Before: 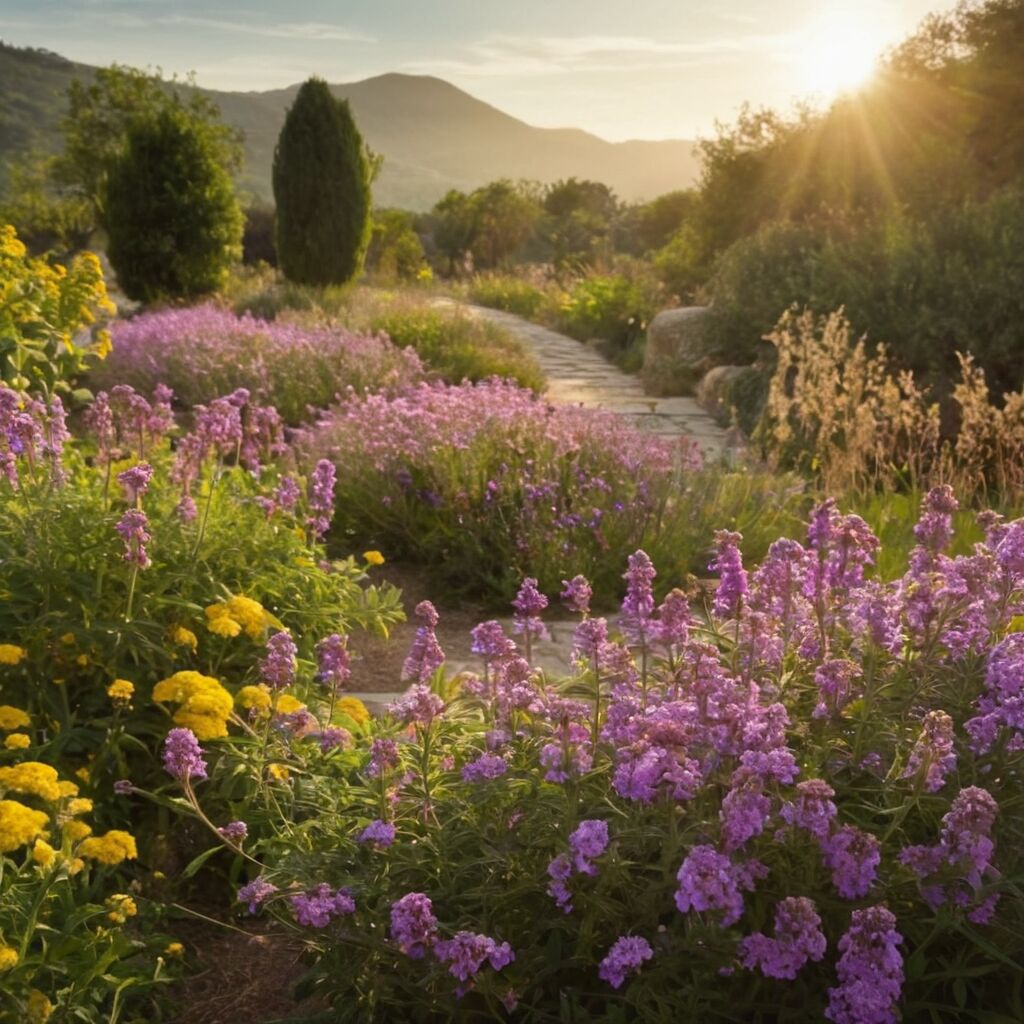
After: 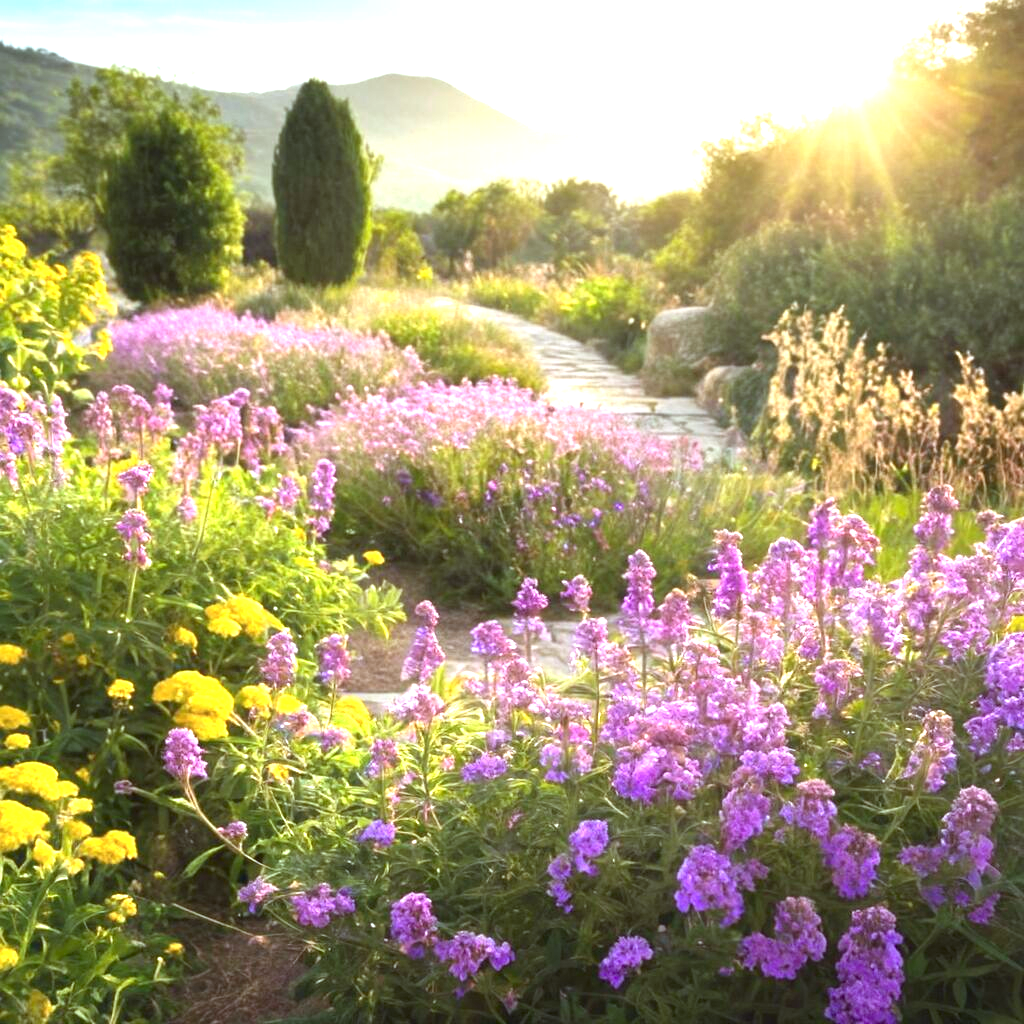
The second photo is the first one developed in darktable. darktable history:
exposure: exposure 1.206 EV, compensate exposure bias true, compensate highlight preservation false
tone equalizer: -8 EV -0.422 EV, -7 EV -0.36 EV, -6 EV -0.33 EV, -5 EV -0.215 EV, -3 EV 0.188 EV, -2 EV 0.325 EV, -1 EV 0.378 EV, +0 EV 0.433 EV, smoothing diameter 24.98%, edges refinement/feathering 10.66, preserve details guided filter
color calibration: output R [0.994, 0.059, -0.119, 0], output G [-0.036, 1.09, -0.119, 0], output B [0.078, -0.108, 0.961, 0], illuminant as shot in camera, x 0.378, y 0.381, temperature 4101.46 K
